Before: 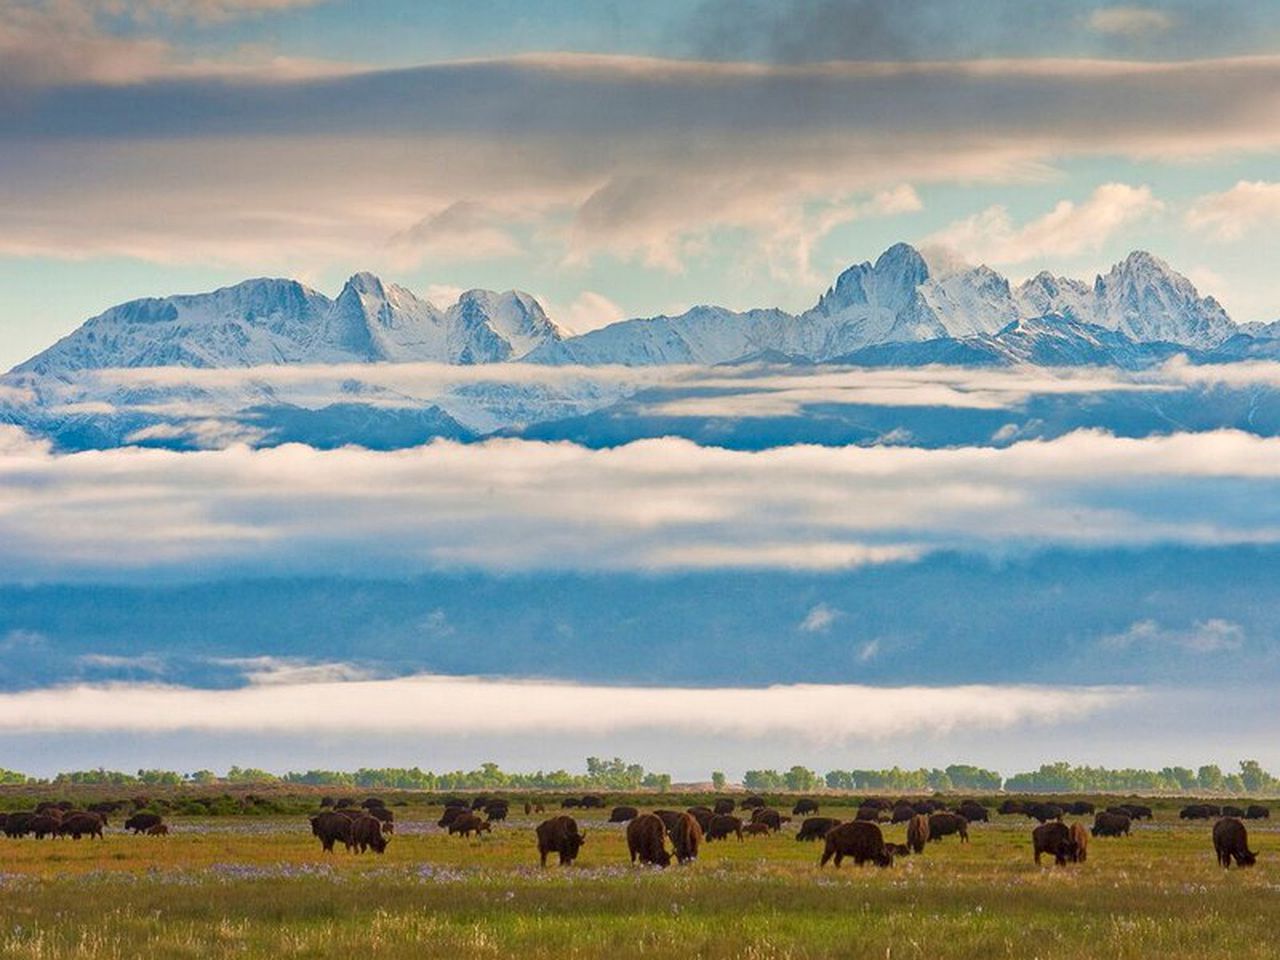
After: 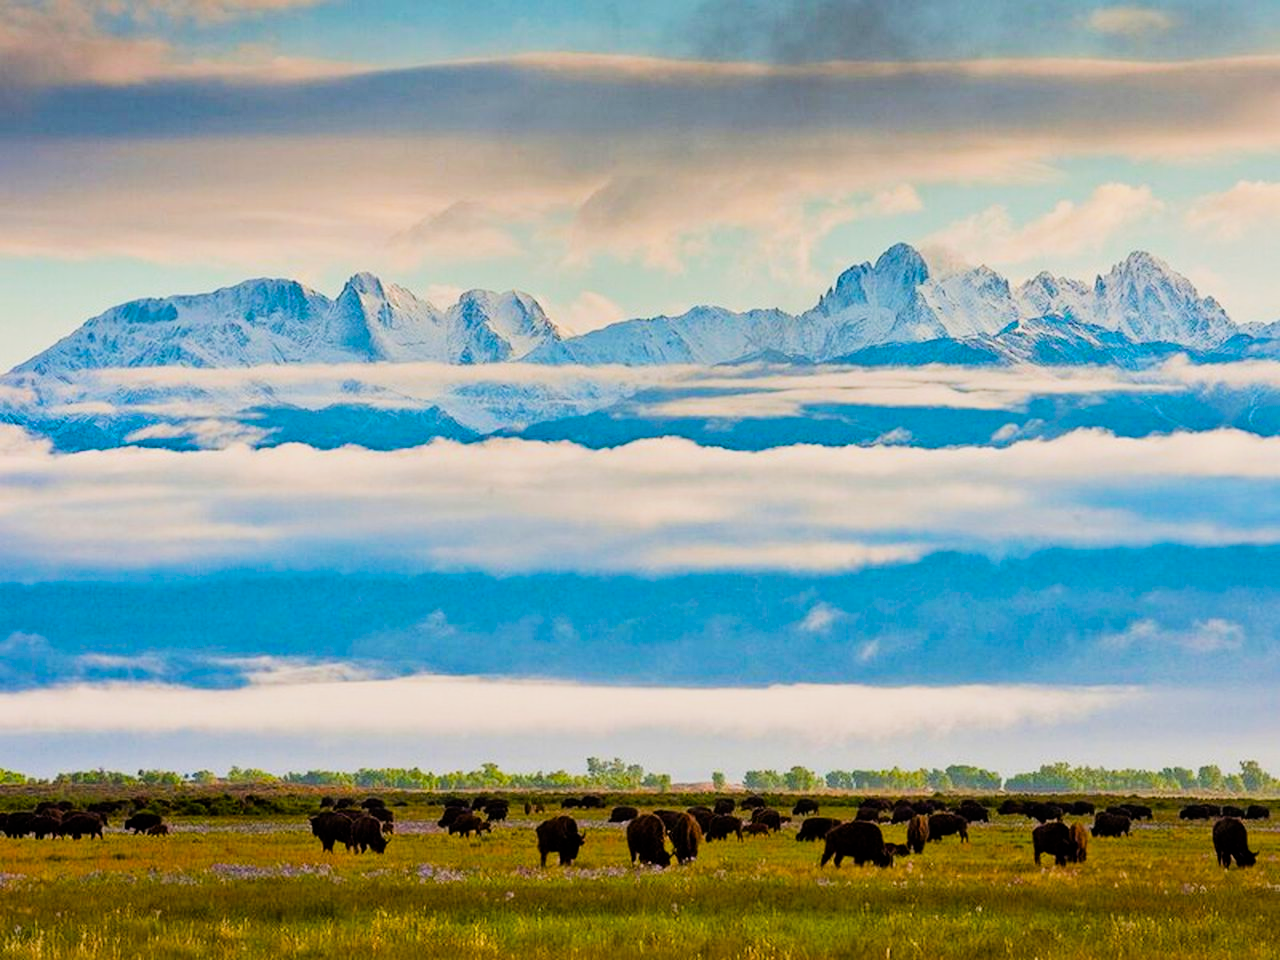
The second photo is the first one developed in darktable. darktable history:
filmic rgb: black relative exposure -5.1 EV, white relative exposure 4 EV, hardness 2.9, contrast 1.383, highlights saturation mix -28.63%, iterations of high-quality reconstruction 0
color balance rgb: linear chroma grading › global chroma 15.562%, perceptual saturation grading › global saturation 29.999%, perceptual brilliance grading › global brilliance 3.212%
